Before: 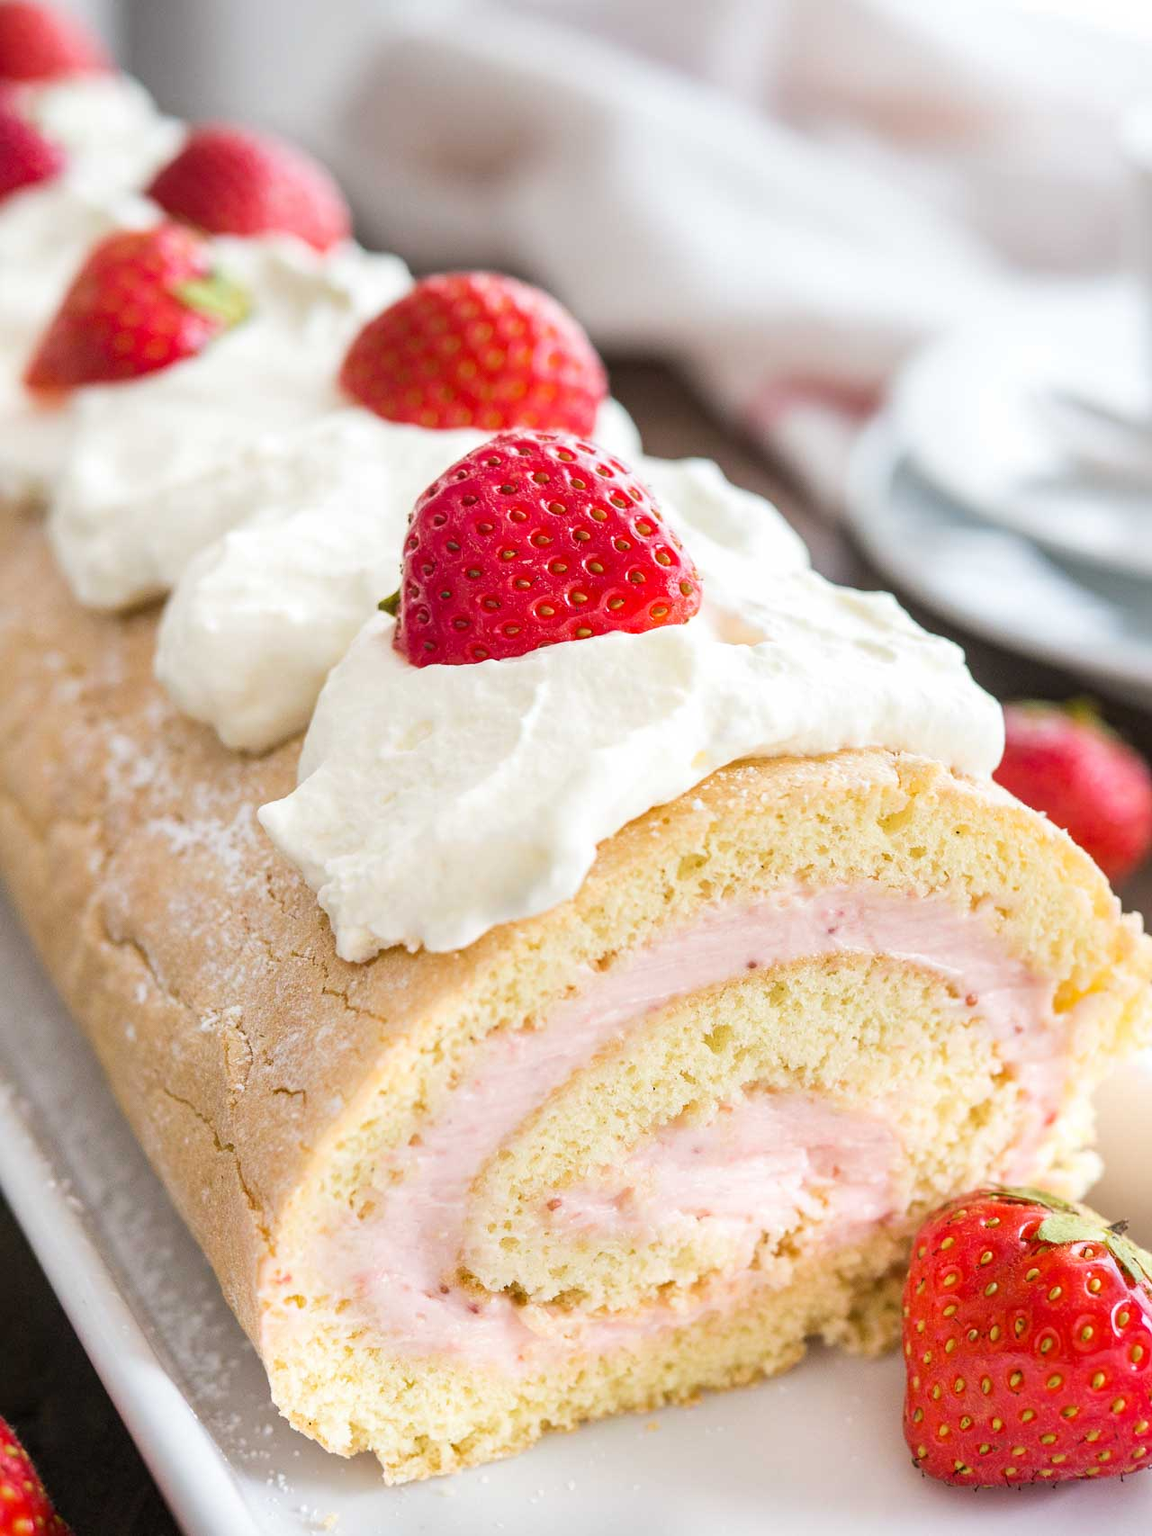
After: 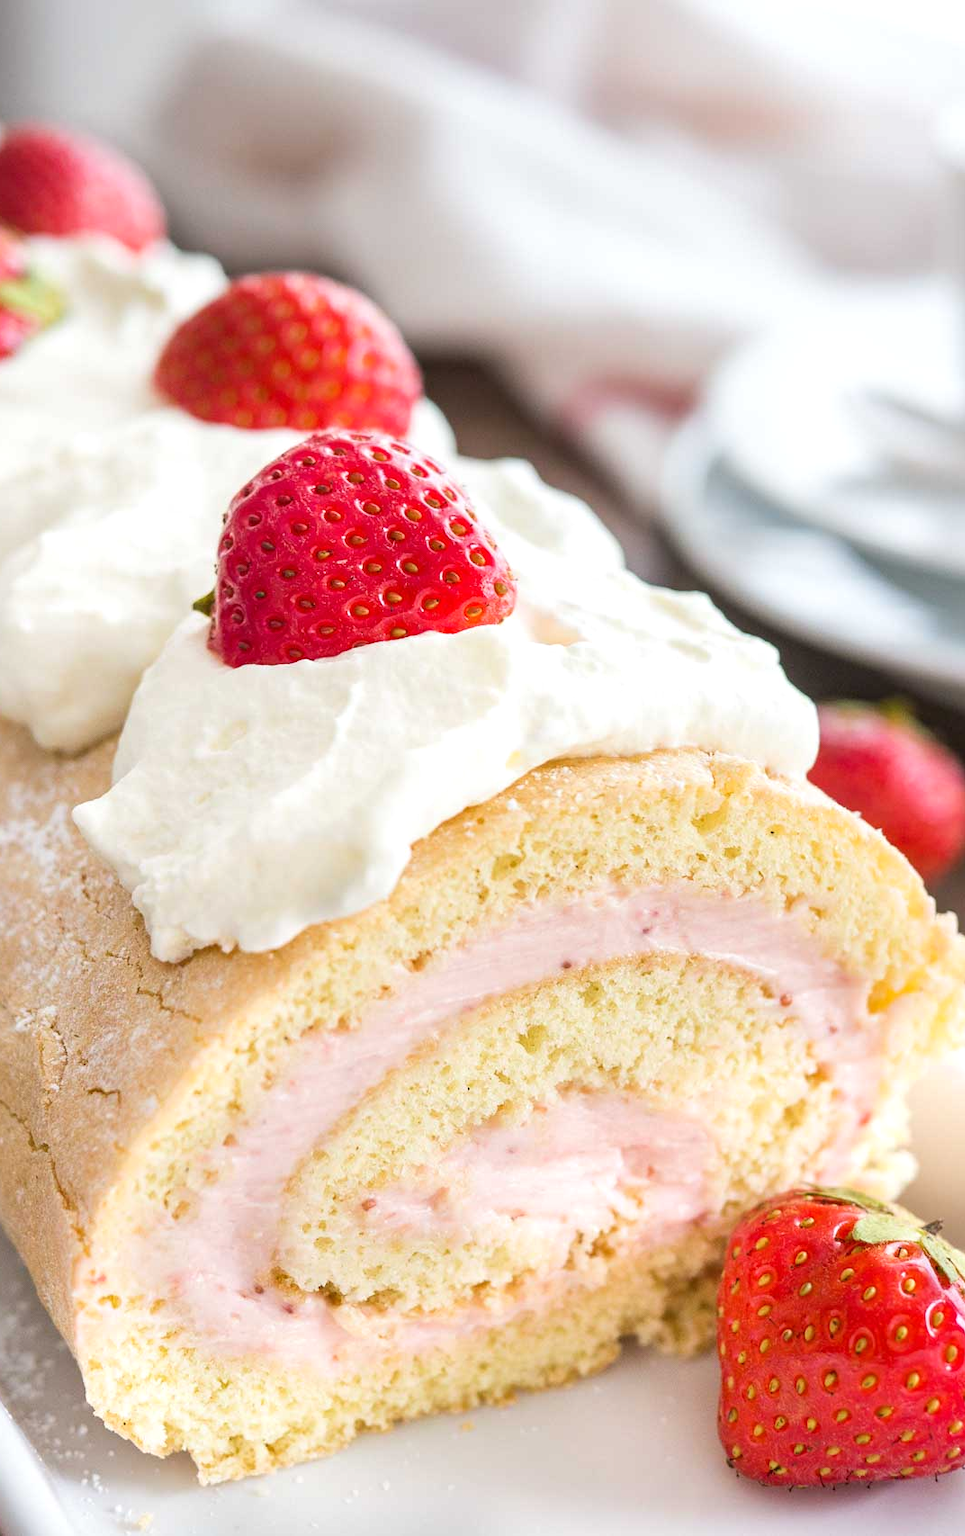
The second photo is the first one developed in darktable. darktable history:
crop: left 16.145%
exposure: exposure 0.078 EV, compensate highlight preservation false
base curve: preserve colors none
